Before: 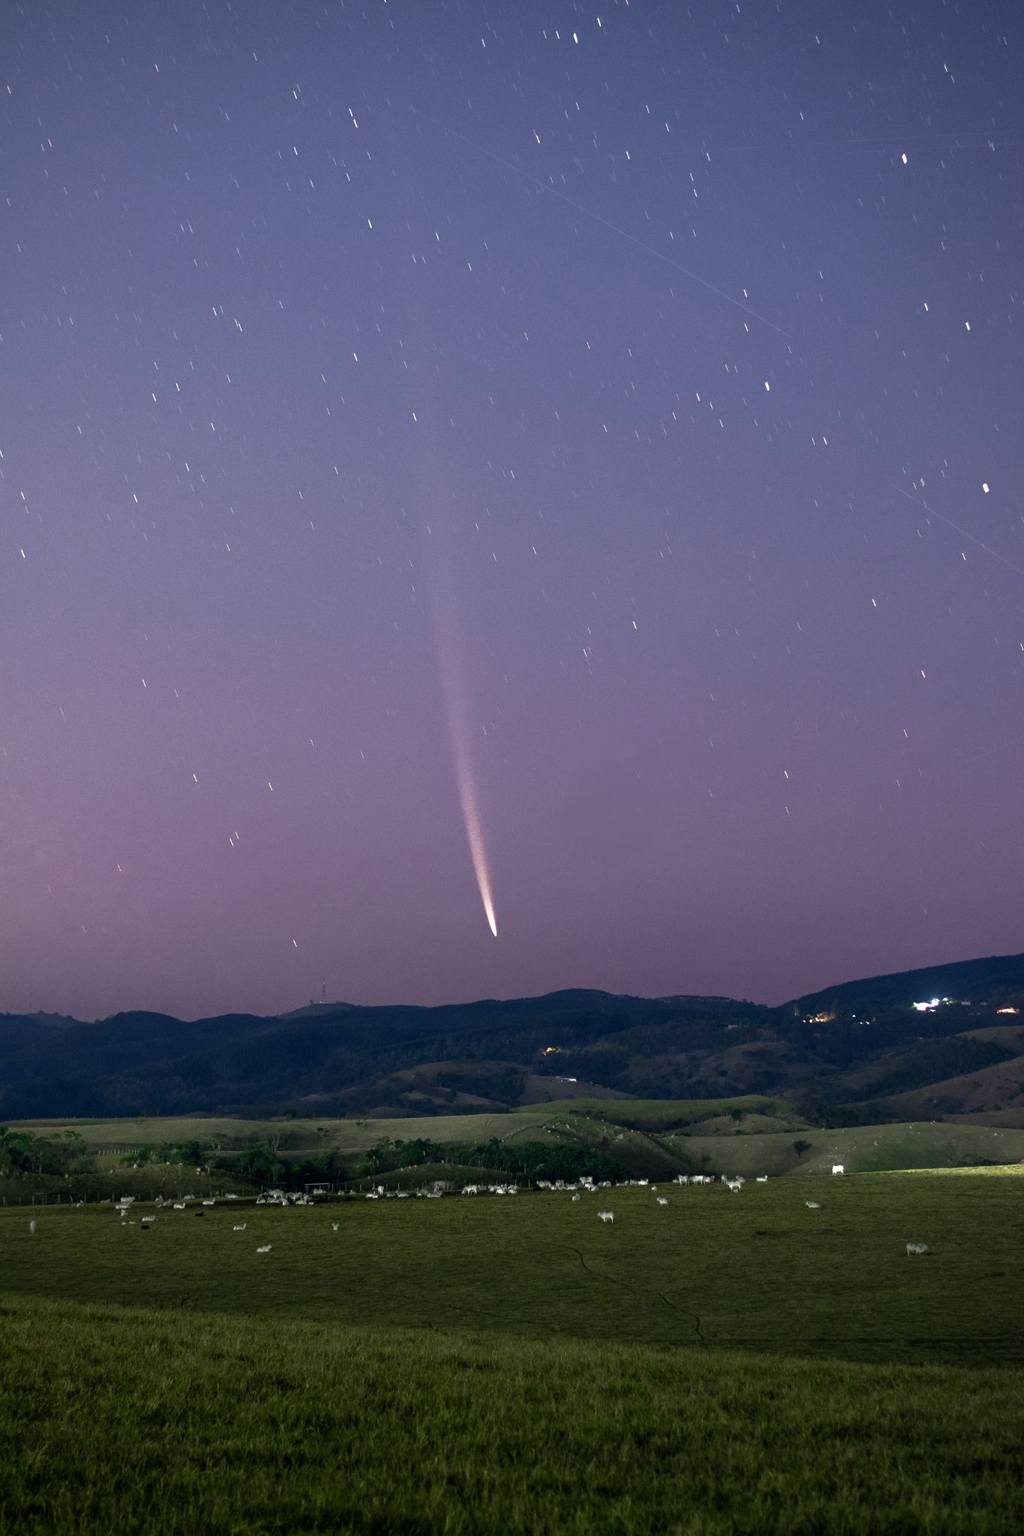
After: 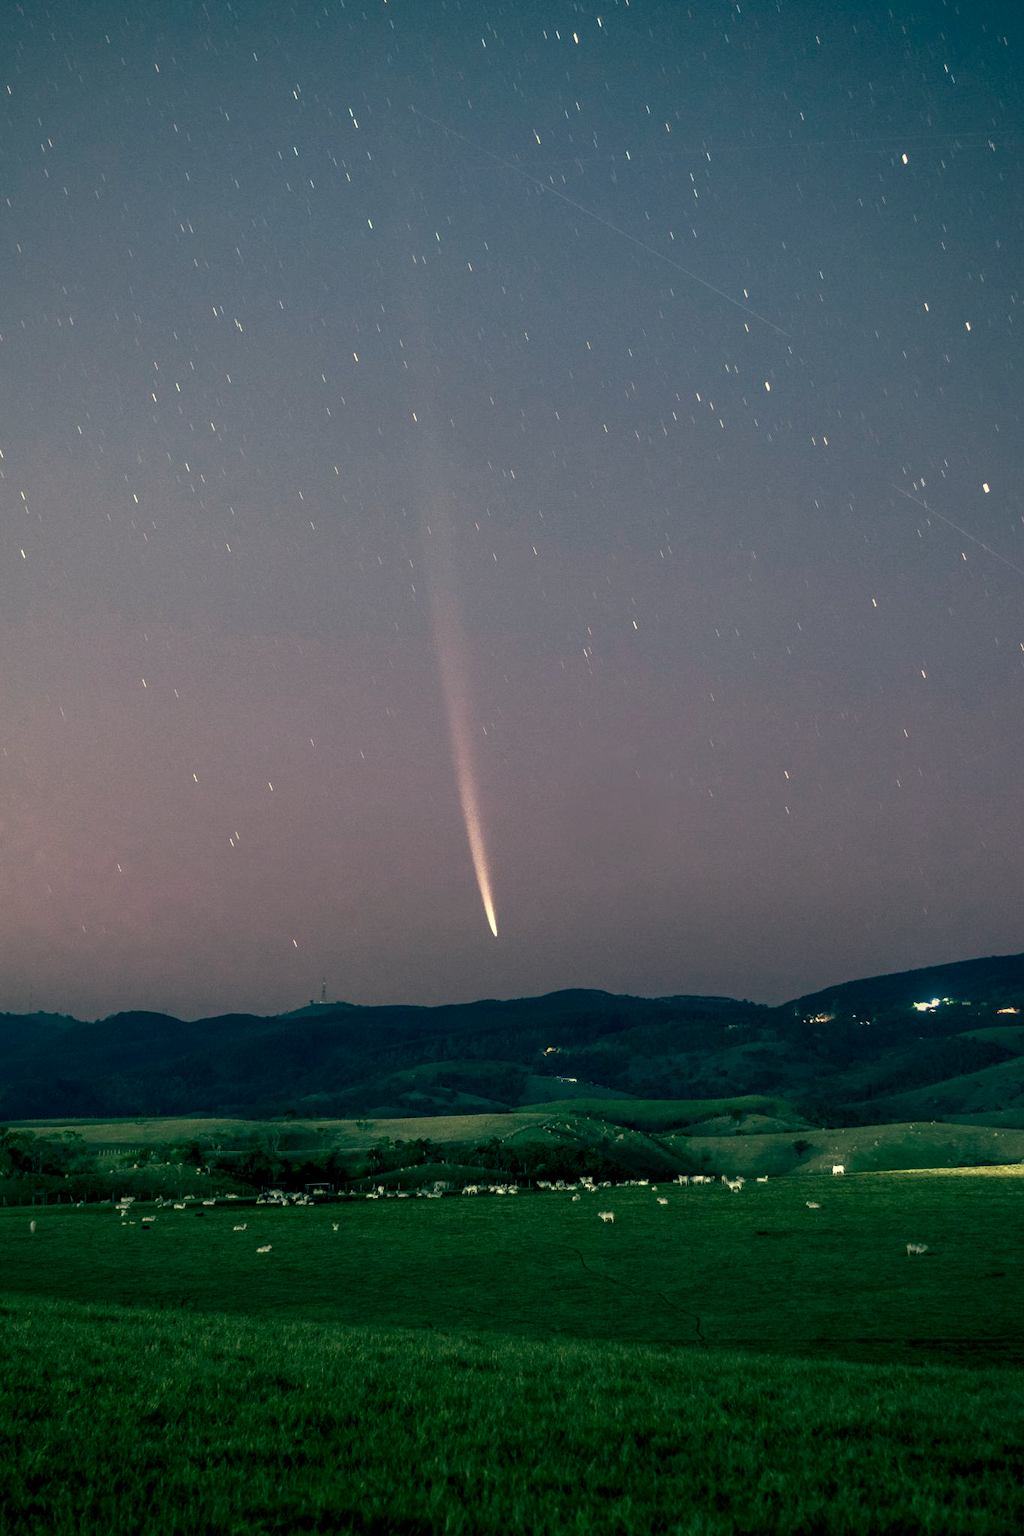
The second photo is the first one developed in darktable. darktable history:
color balance: mode lift, gamma, gain (sRGB), lift [1, 0.69, 1, 1], gamma [1, 1.482, 1, 1], gain [1, 1, 1, 0.802]
local contrast: detail 130%
